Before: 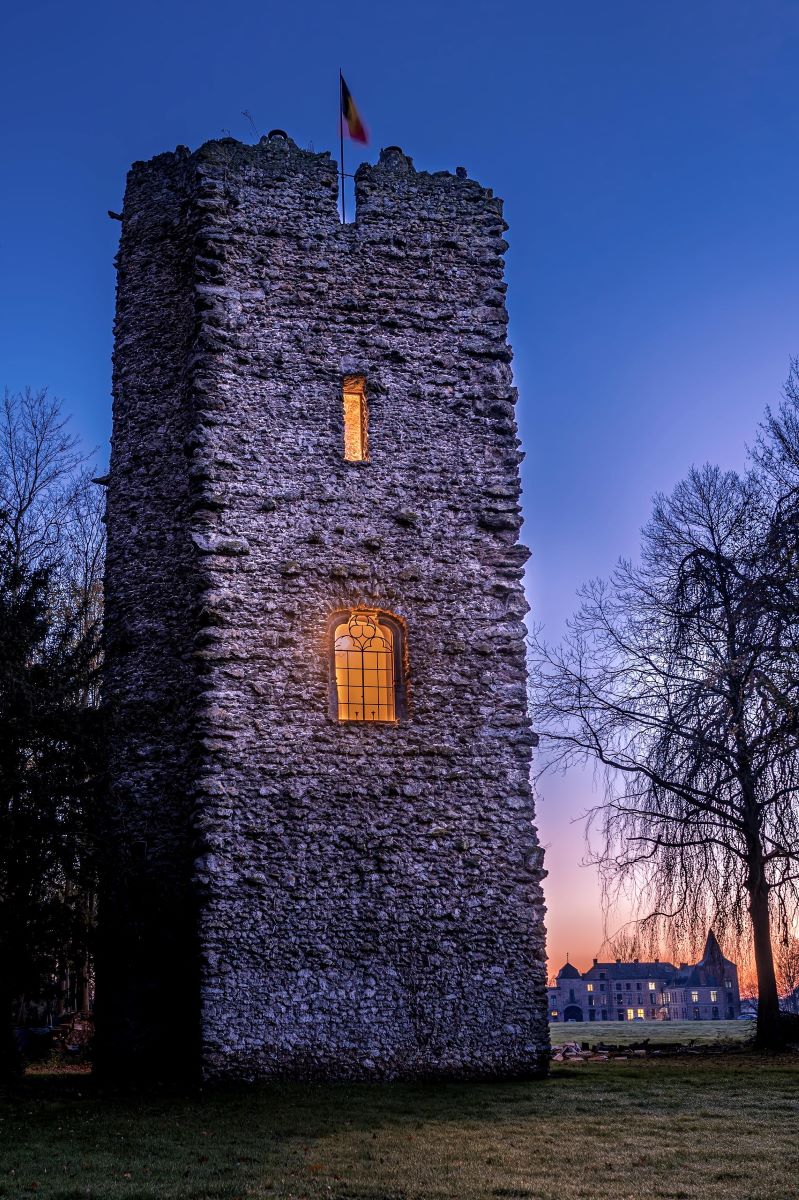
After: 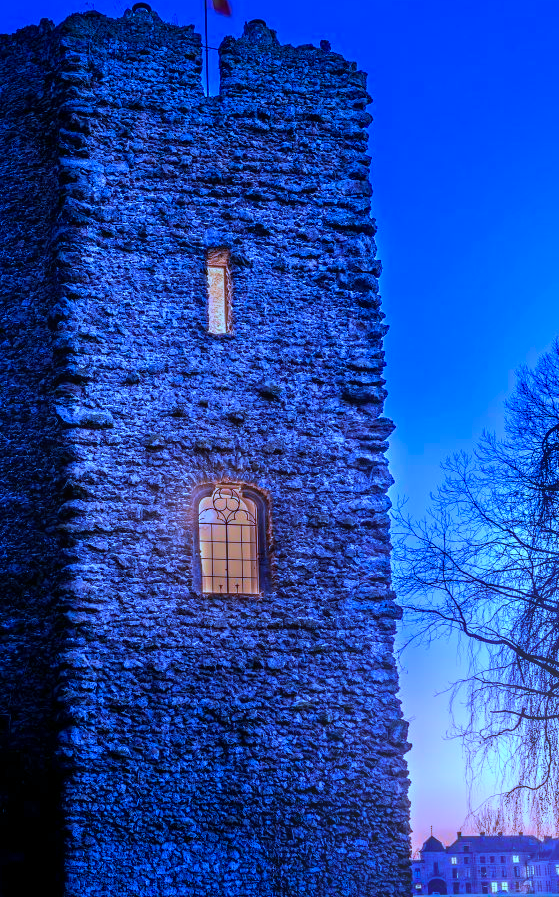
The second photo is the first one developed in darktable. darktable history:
white balance: red 1.004, blue 1.096
velvia: strength 15%
color calibration: illuminant as shot in camera, x 0.462, y 0.419, temperature 2651.64 K
bloom: on, module defaults
crop and rotate: left 17.046%, top 10.659%, right 12.989%, bottom 14.553%
color correction: highlights a* -4.18, highlights b* -10.81
